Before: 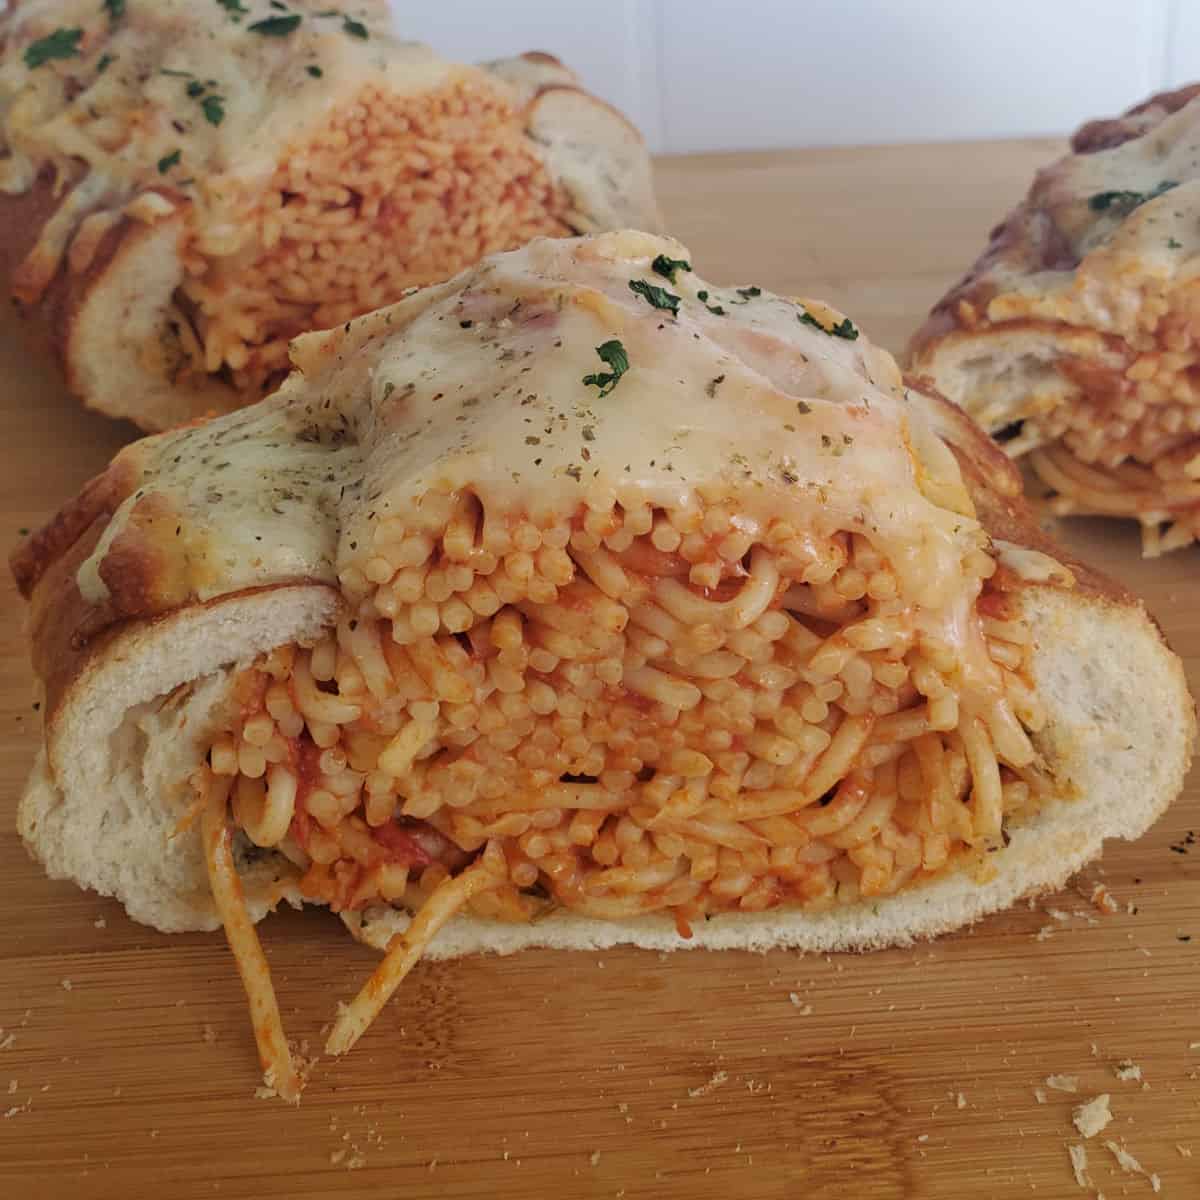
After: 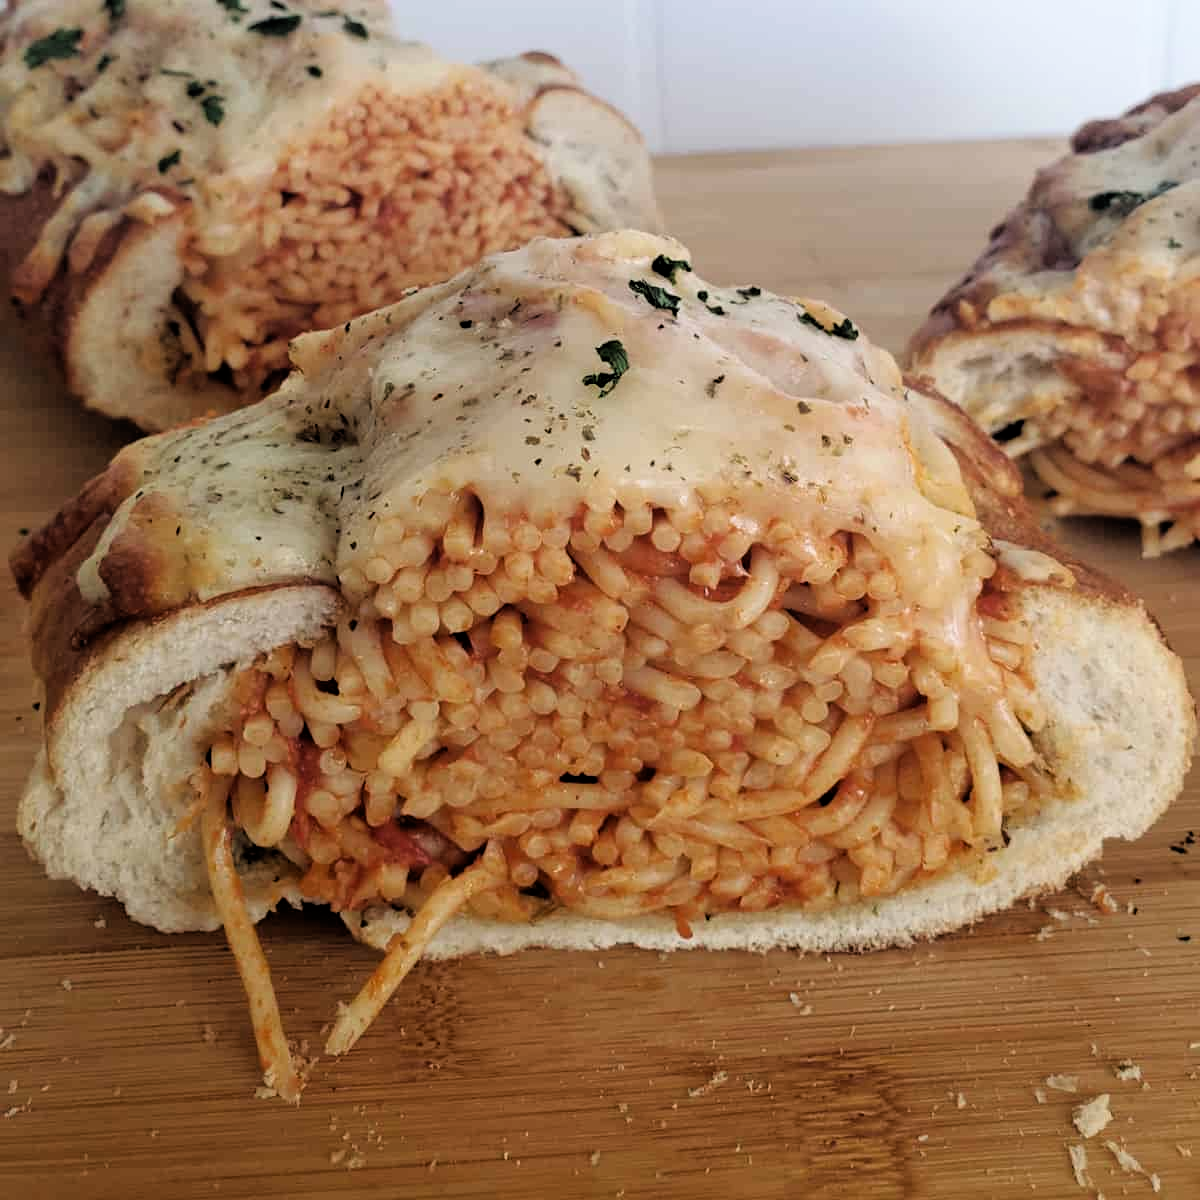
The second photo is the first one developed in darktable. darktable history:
filmic rgb: black relative exposure -3.67 EV, white relative exposure 2.44 EV, hardness 3.29
